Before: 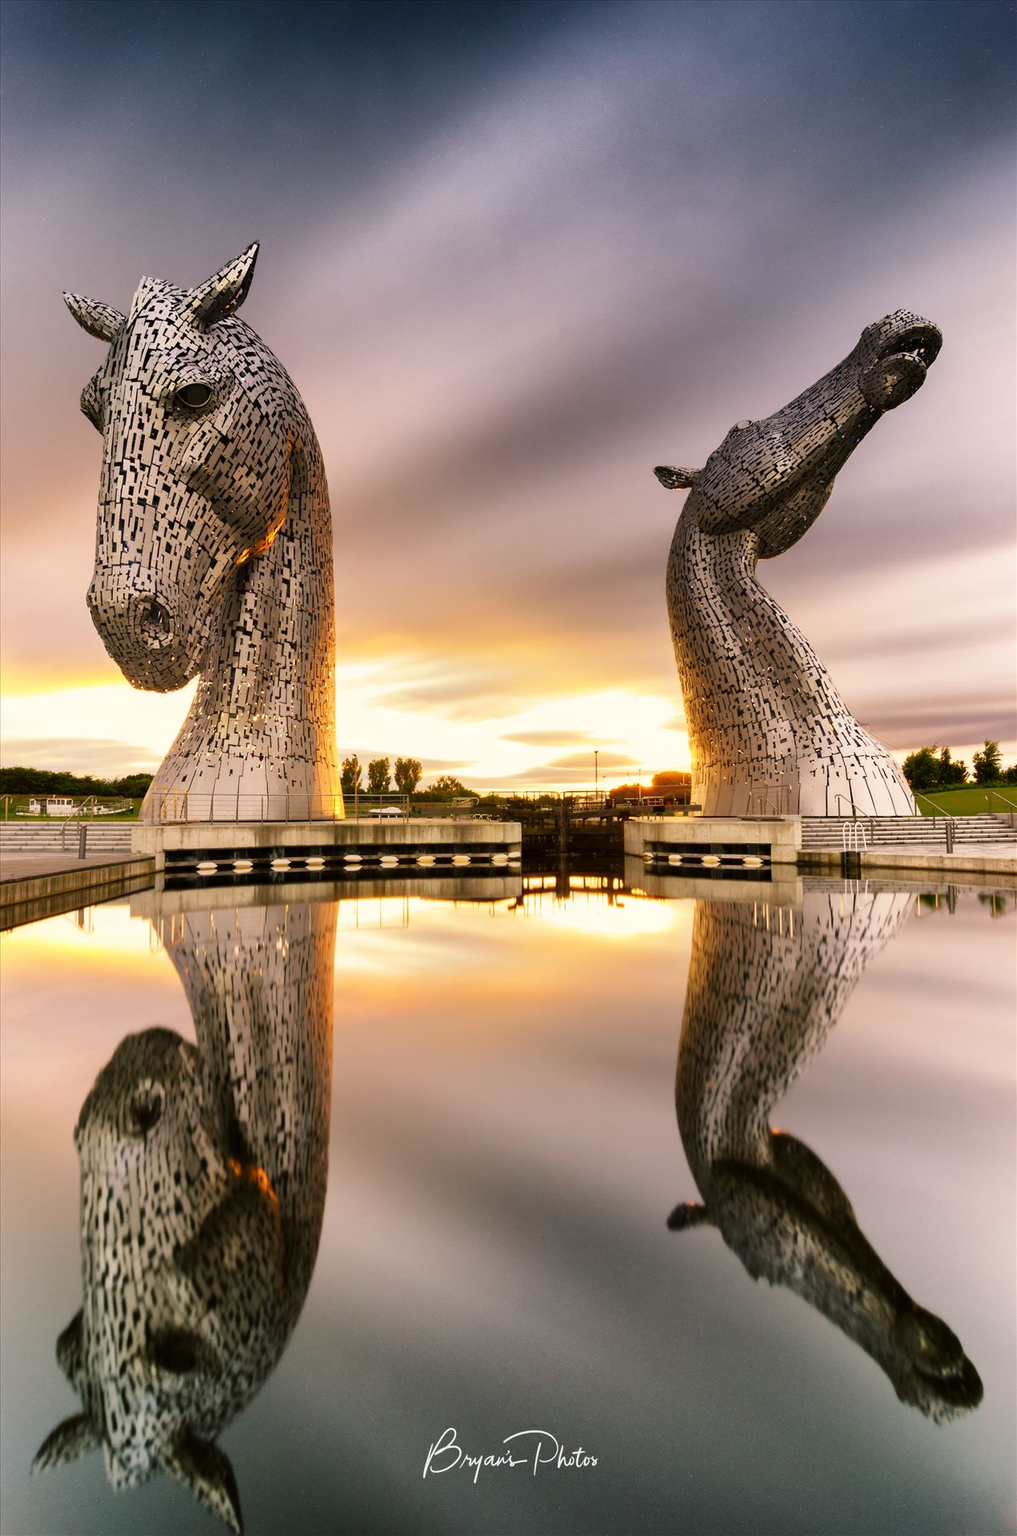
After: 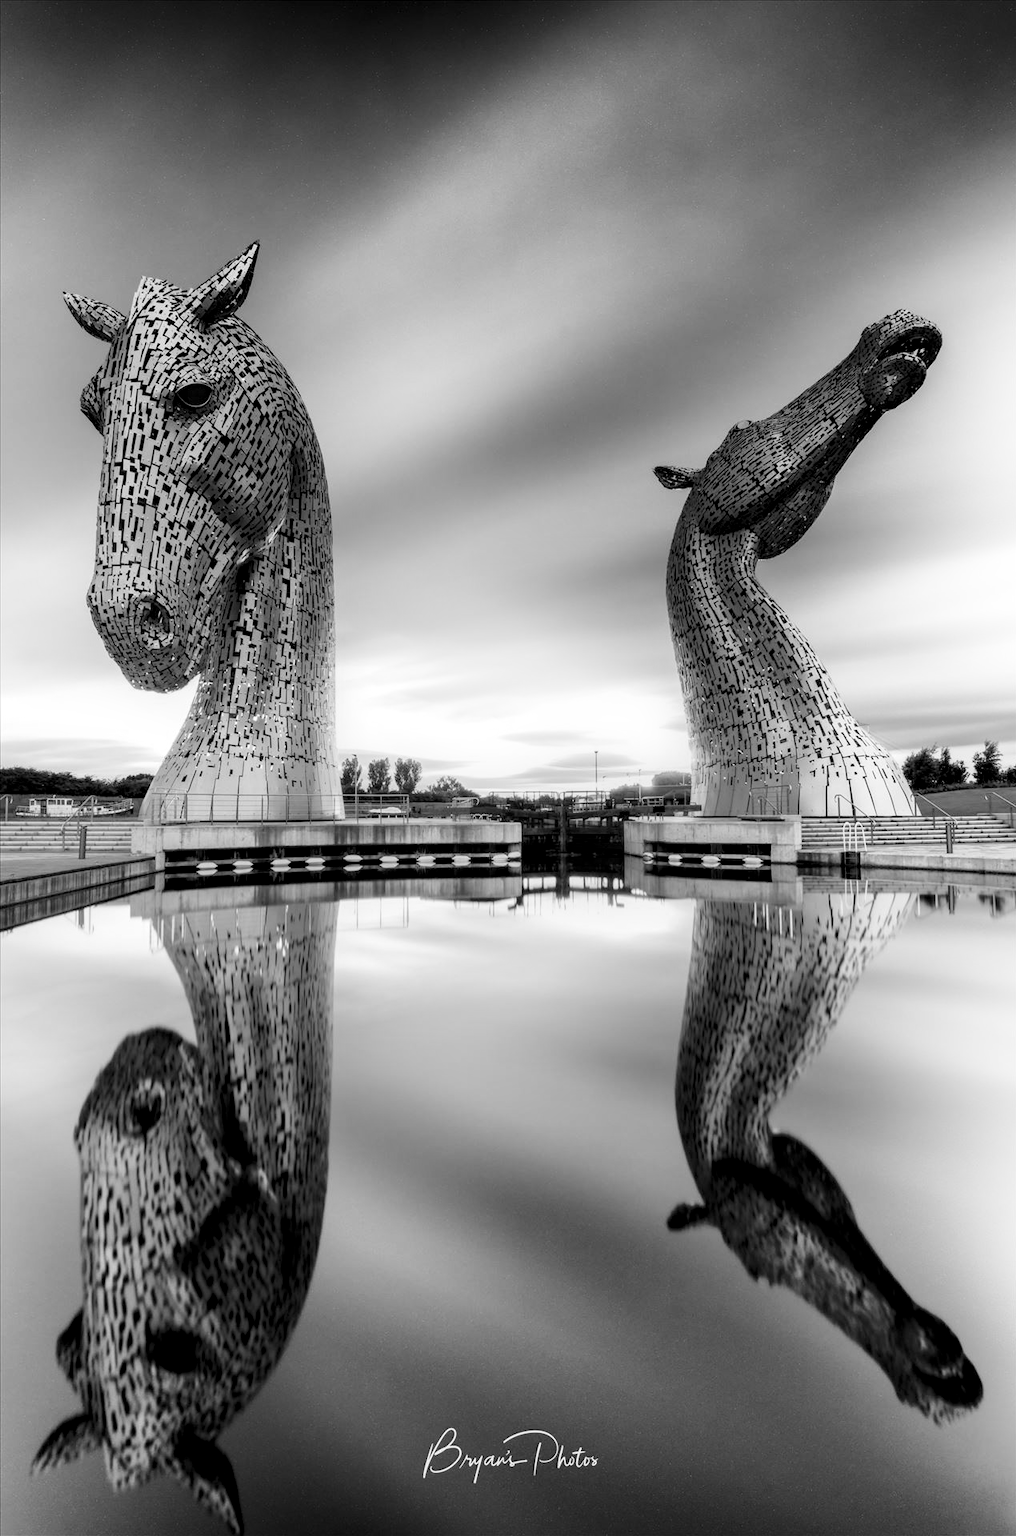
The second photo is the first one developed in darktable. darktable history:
shadows and highlights: shadows -54.3, highlights 86.09, soften with gaussian
monochrome: size 1
local contrast: shadows 94%
